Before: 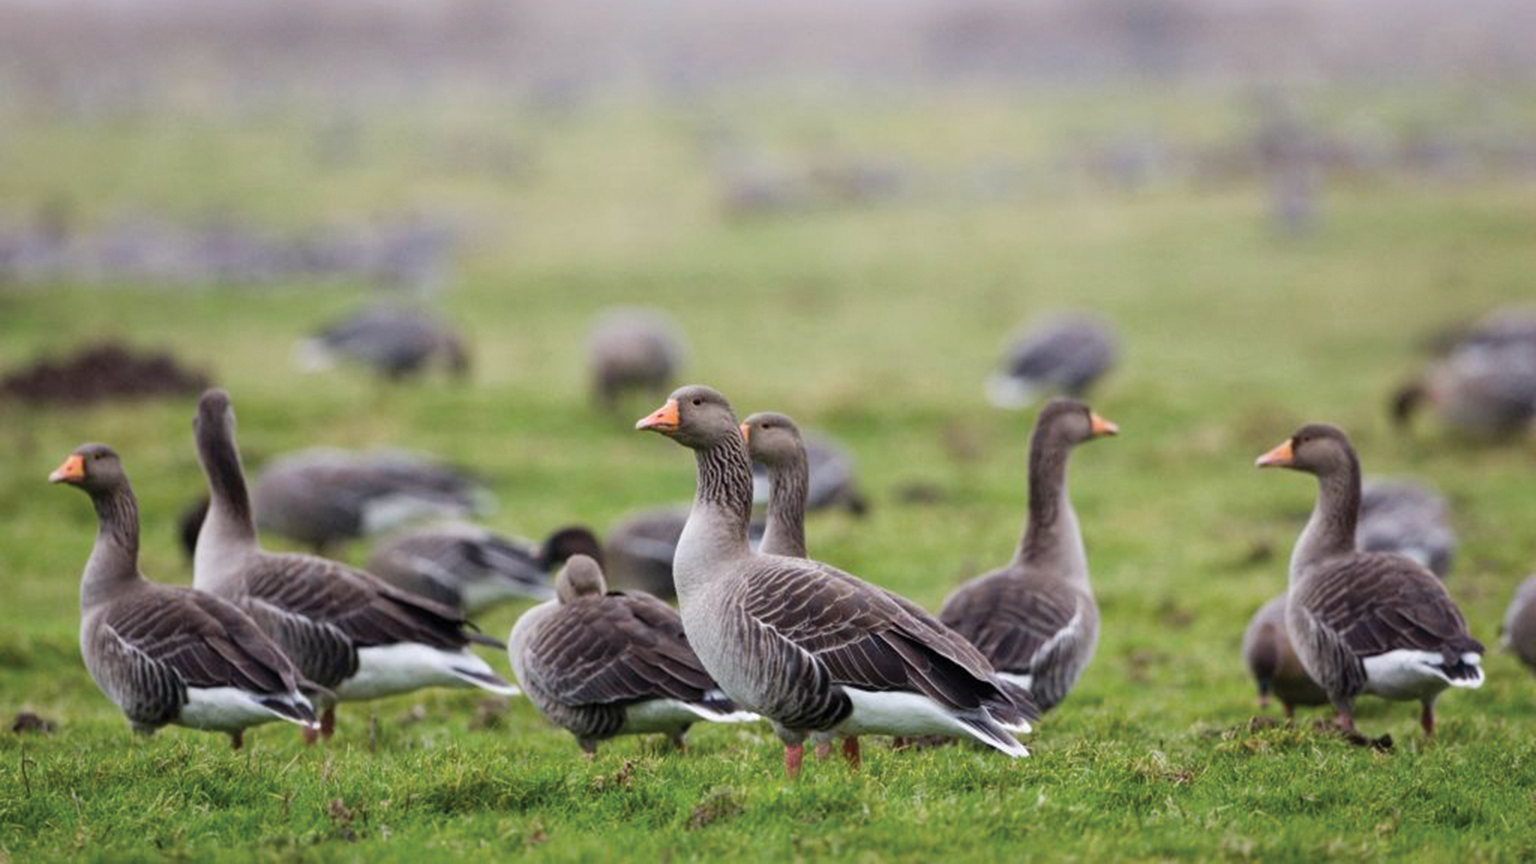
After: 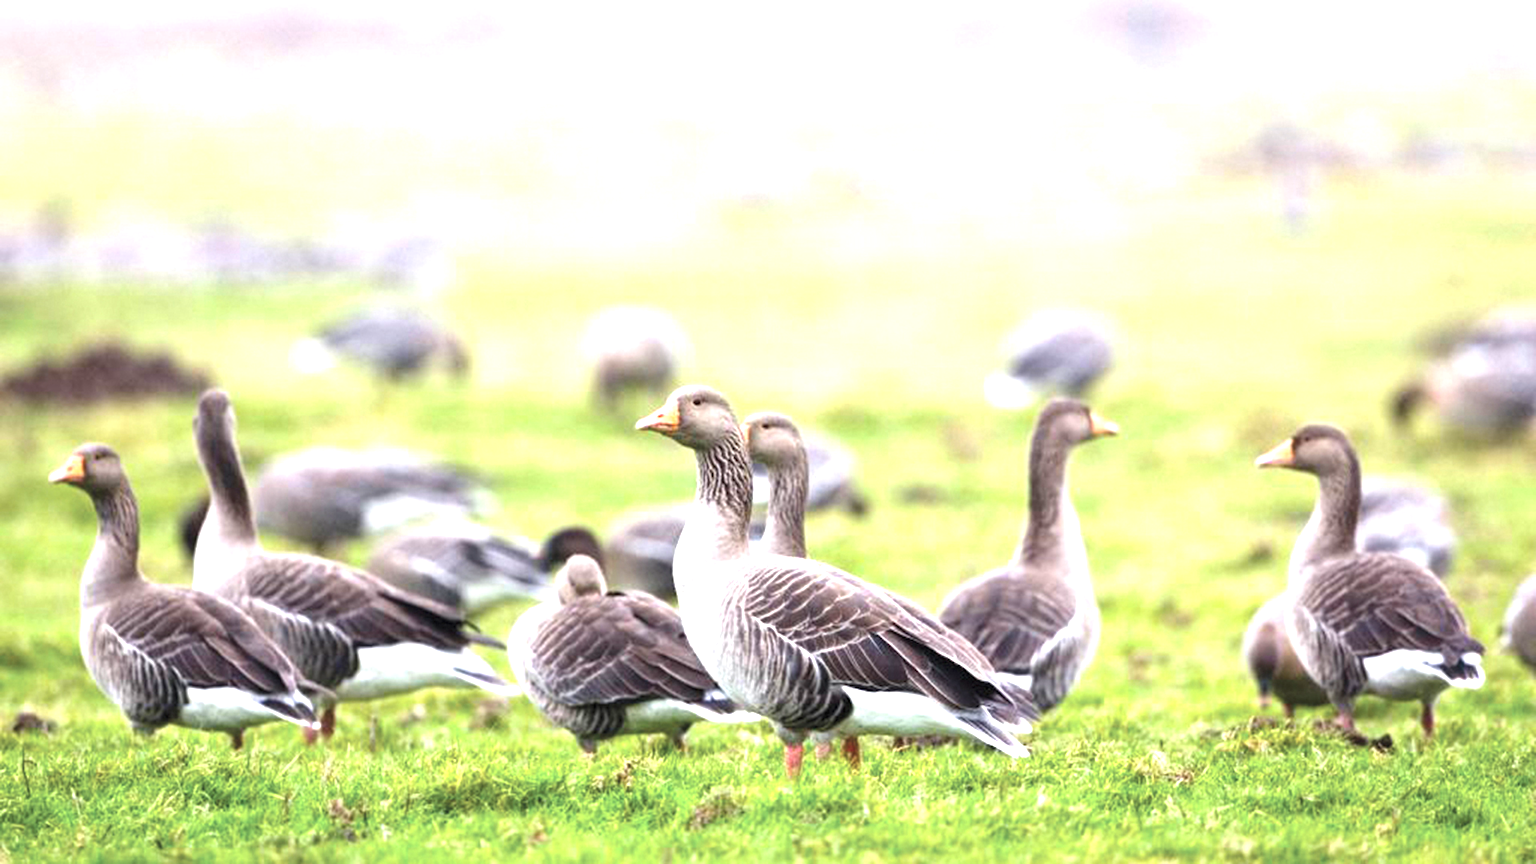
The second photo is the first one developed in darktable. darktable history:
exposure: black level correction 0, exposure 1.669 EV, compensate exposure bias true, compensate highlight preservation false
